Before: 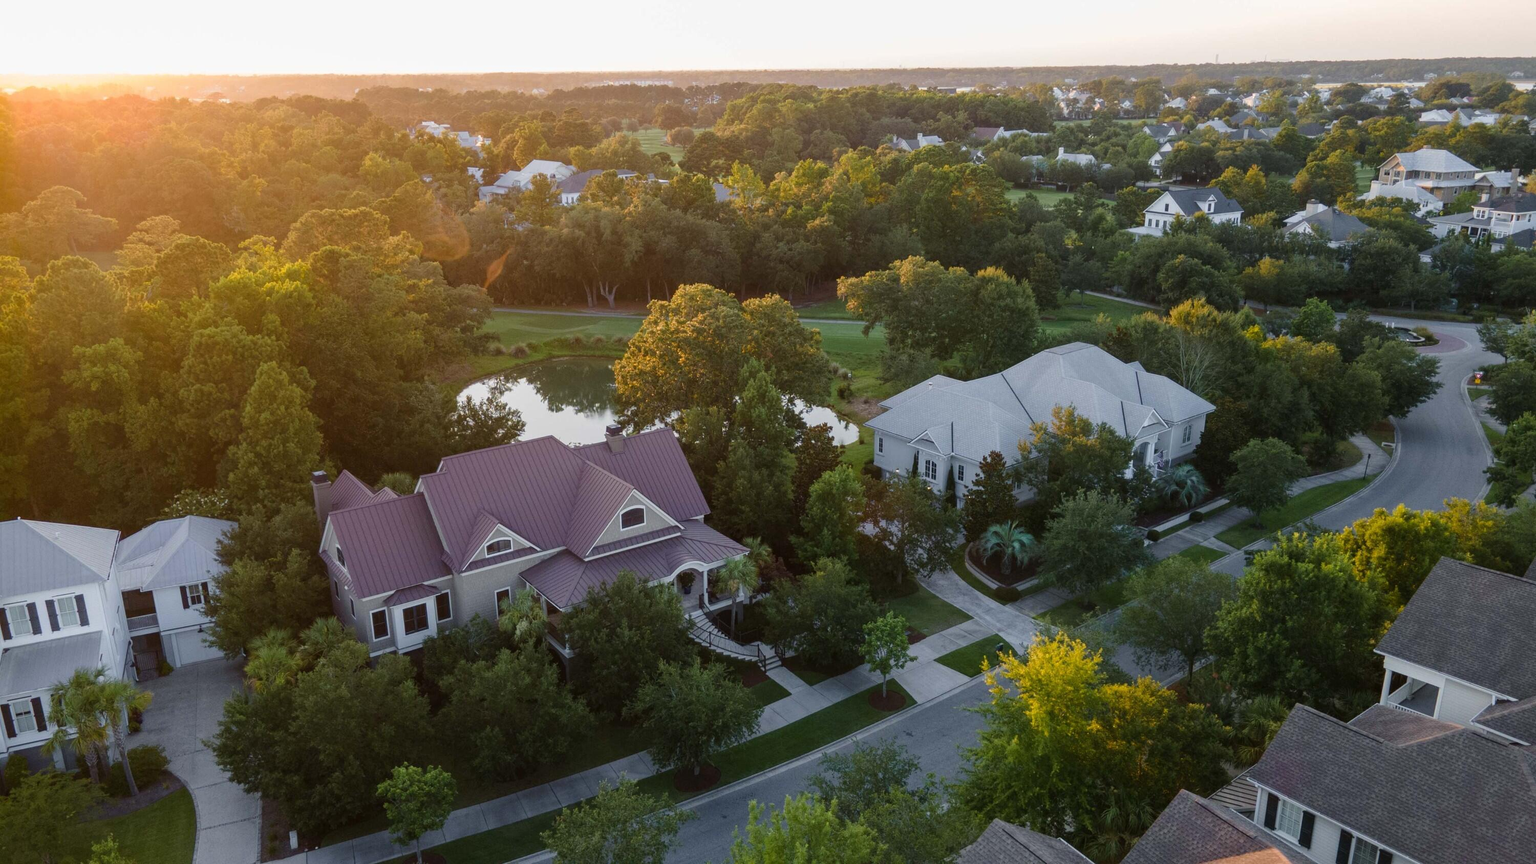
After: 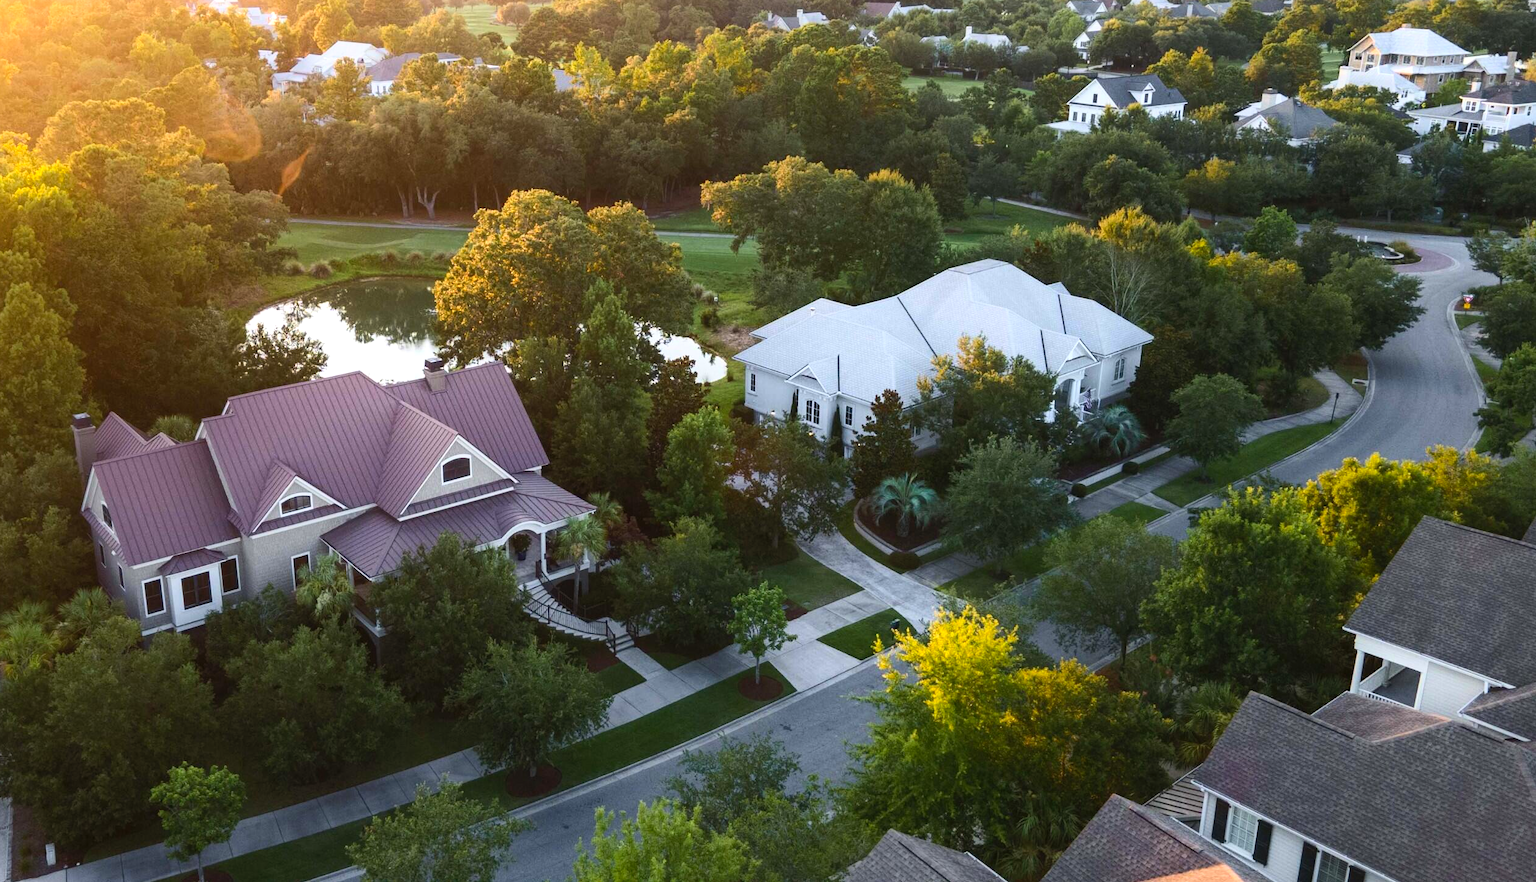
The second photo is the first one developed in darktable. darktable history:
contrast brightness saturation: contrast 0.196, brightness 0.162, saturation 0.226
crop: left 16.374%, top 14.558%
tone equalizer: -8 EV 0.001 EV, -7 EV -0.002 EV, -6 EV 0.004 EV, -5 EV -0.046 EV, -4 EV -0.133 EV, -3 EV -0.168 EV, -2 EV 0.266 EV, -1 EV 0.723 EV, +0 EV 0.51 EV
